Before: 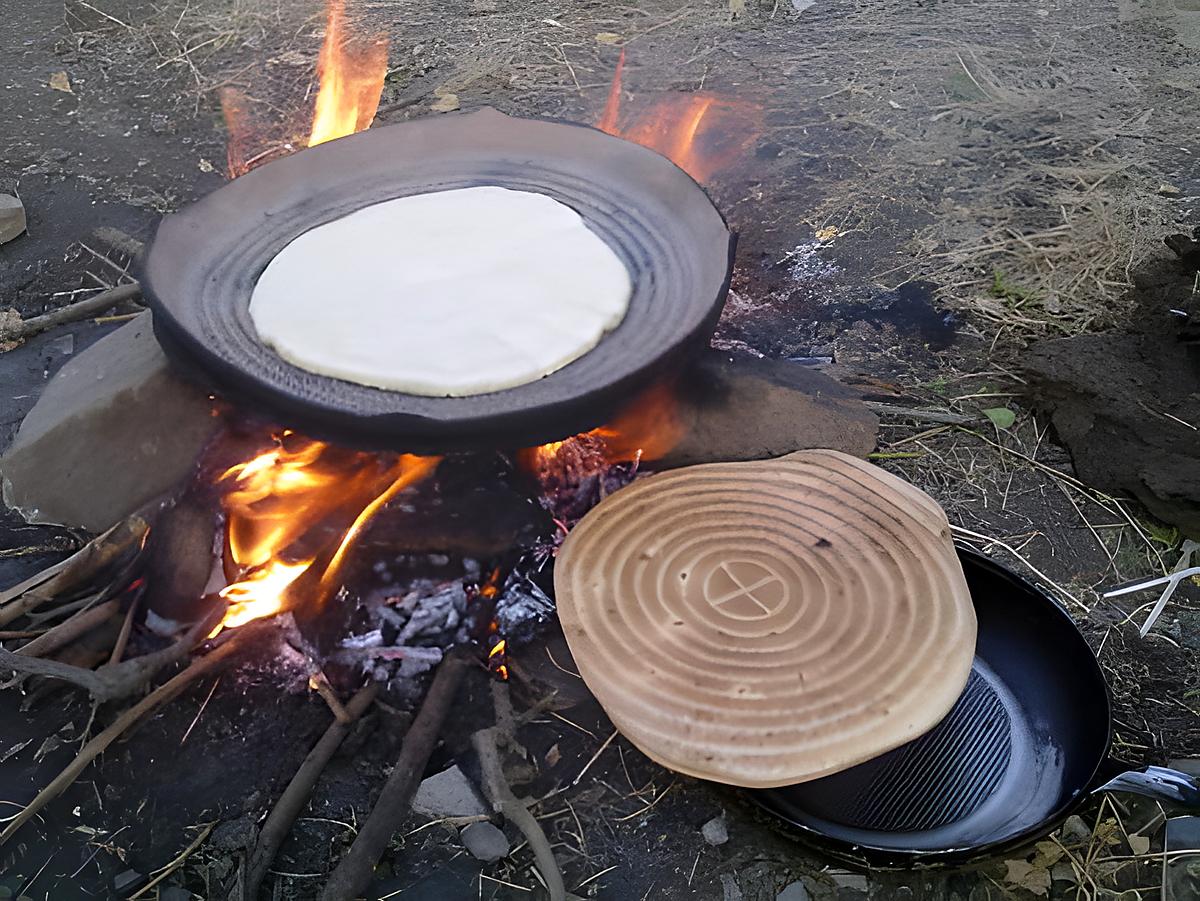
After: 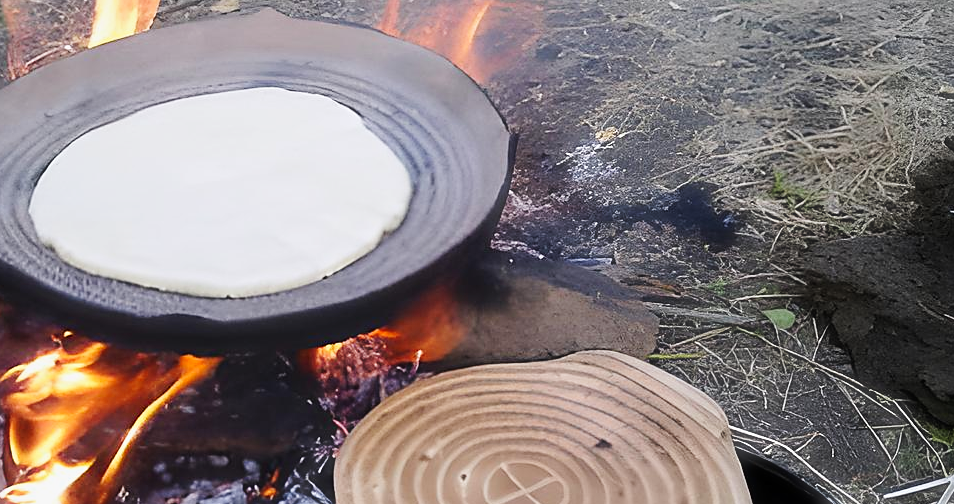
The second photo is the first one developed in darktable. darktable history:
crop: left 18.413%, top 11.088%, right 2.061%, bottom 32.896%
sharpen: amount 0.207
exposure: exposure -0.028 EV, compensate highlight preservation false
haze removal: strength -0.104, compatibility mode true, adaptive false
tone curve: curves: ch0 [(0, 0) (0.071, 0.047) (0.266, 0.26) (0.491, 0.552) (0.753, 0.818) (1, 0.983)]; ch1 [(0, 0) (0.346, 0.307) (0.408, 0.369) (0.463, 0.443) (0.482, 0.493) (0.502, 0.5) (0.517, 0.518) (0.546, 0.576) (0.588, 0.643) (0.651, 0.709) (1, 1)]; ch2 [(0, 0) (0.346, 0.34) (0.434, 0.46) (0.485, 0.494) (0.5, 0.494) (0.517, 0.503) (0.535, 0.545) (0.583, 0.634) (0.625, 0.686) (1, 1)], preserve colors none
